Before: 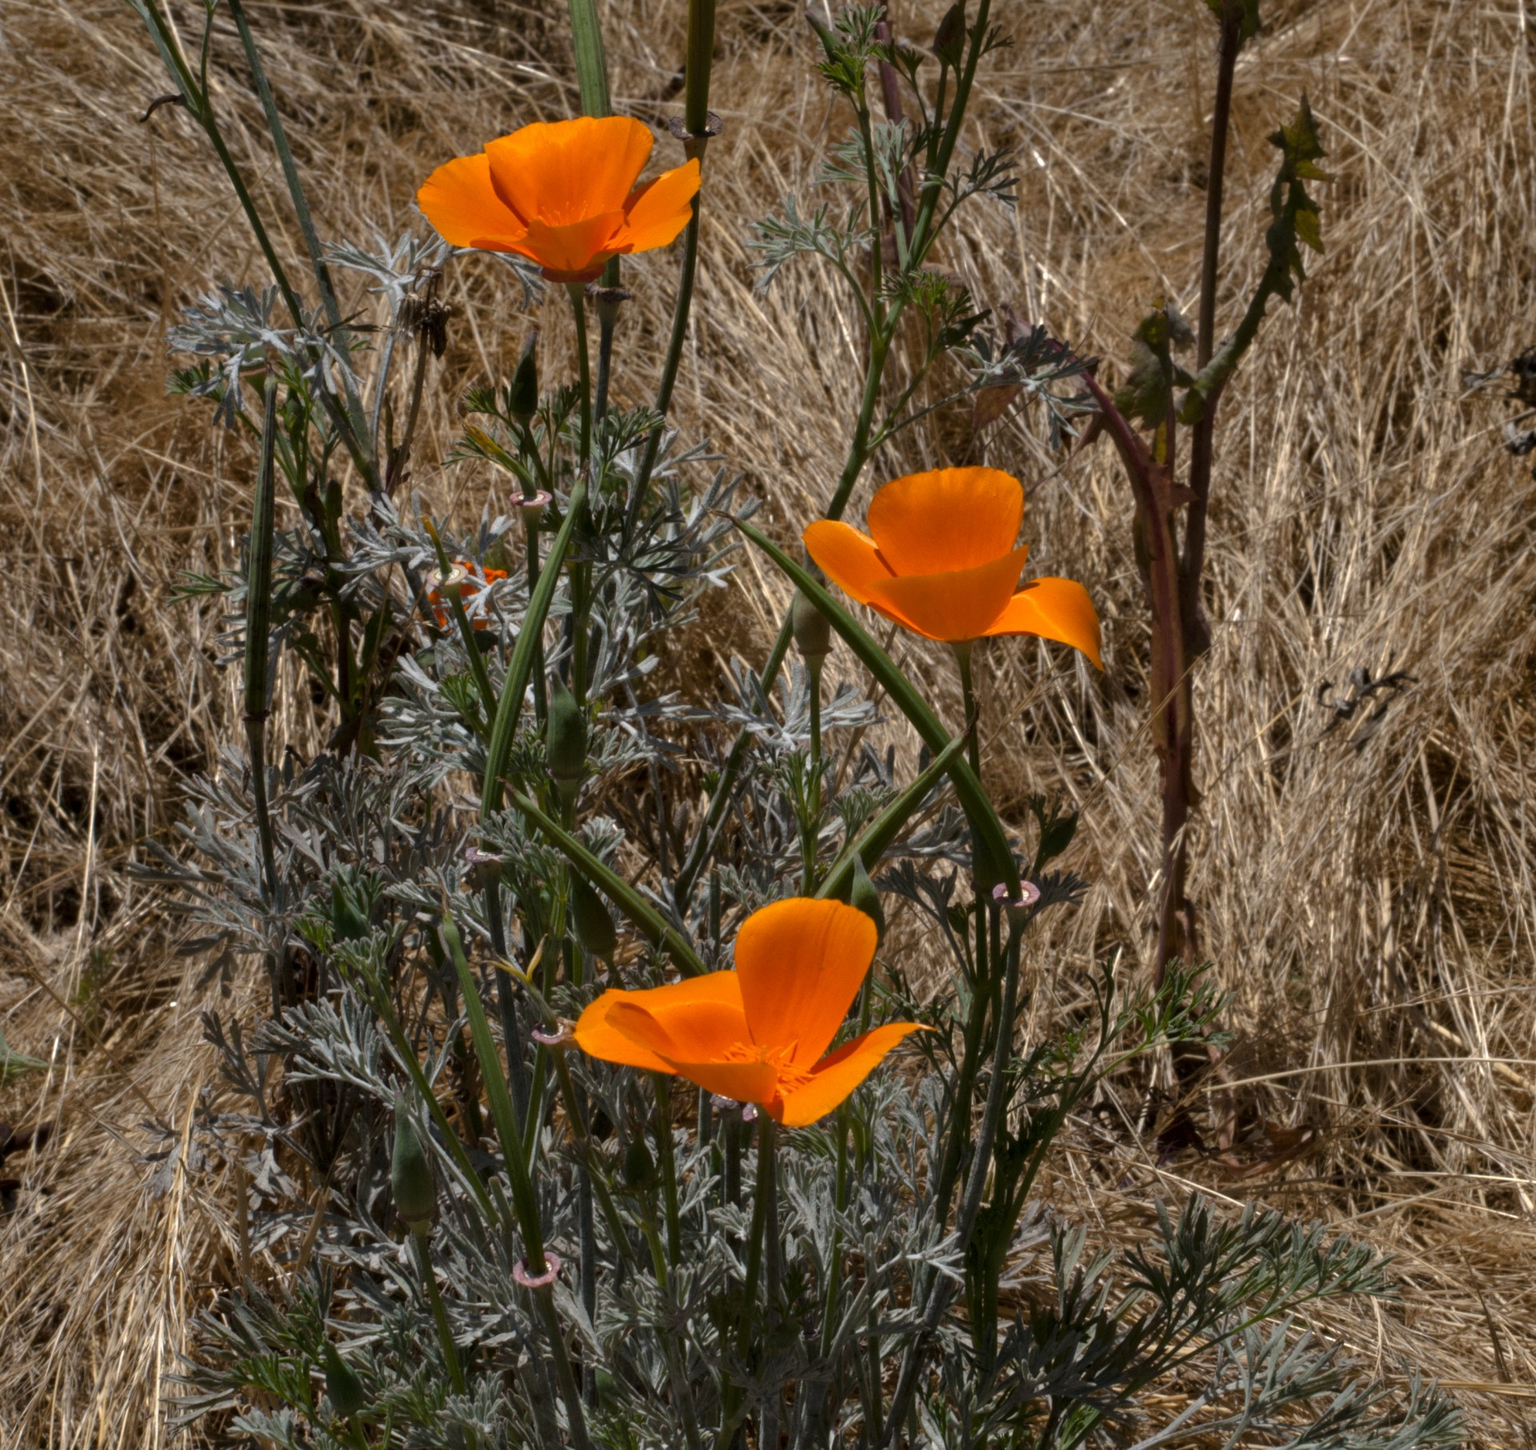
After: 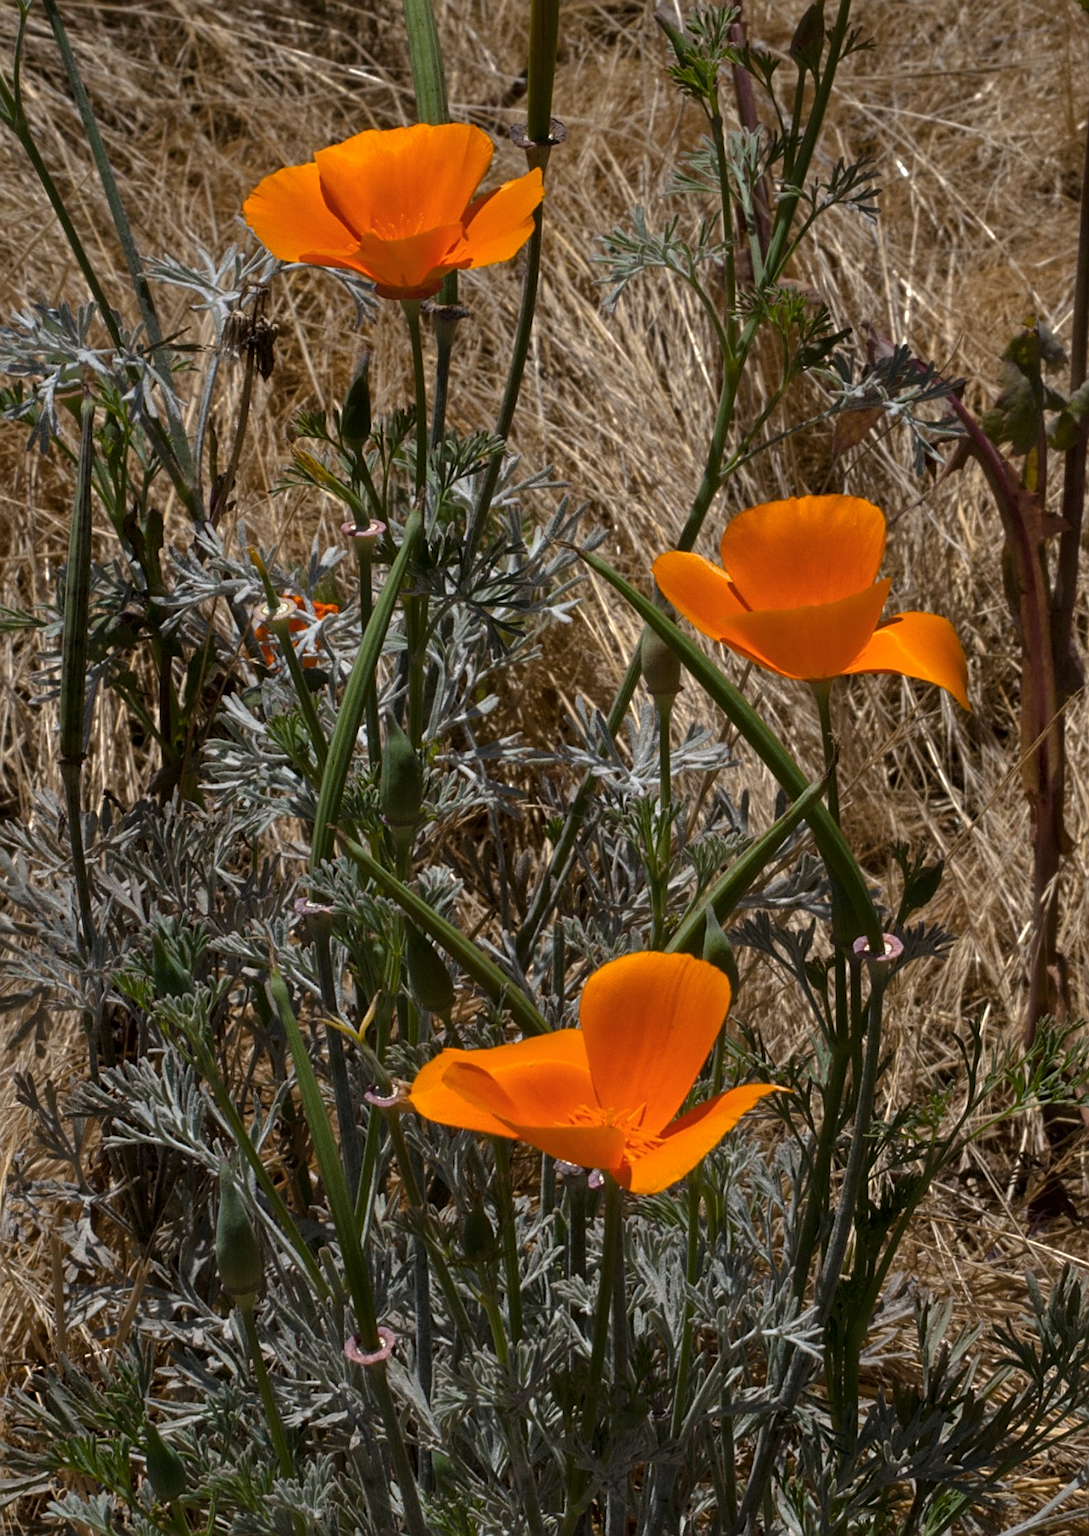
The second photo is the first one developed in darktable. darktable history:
crop and rotate: left 12.265%, right 20.856%
color balance rgb: power › hue 60.3°, linear chroma grading › global chroma 1.686%, linear chroma grading › mid-tones -1.109%, perceptual saturation grading › global saturation 0.848%, global vibrance 15.164%
sharpen: on, module defaults
